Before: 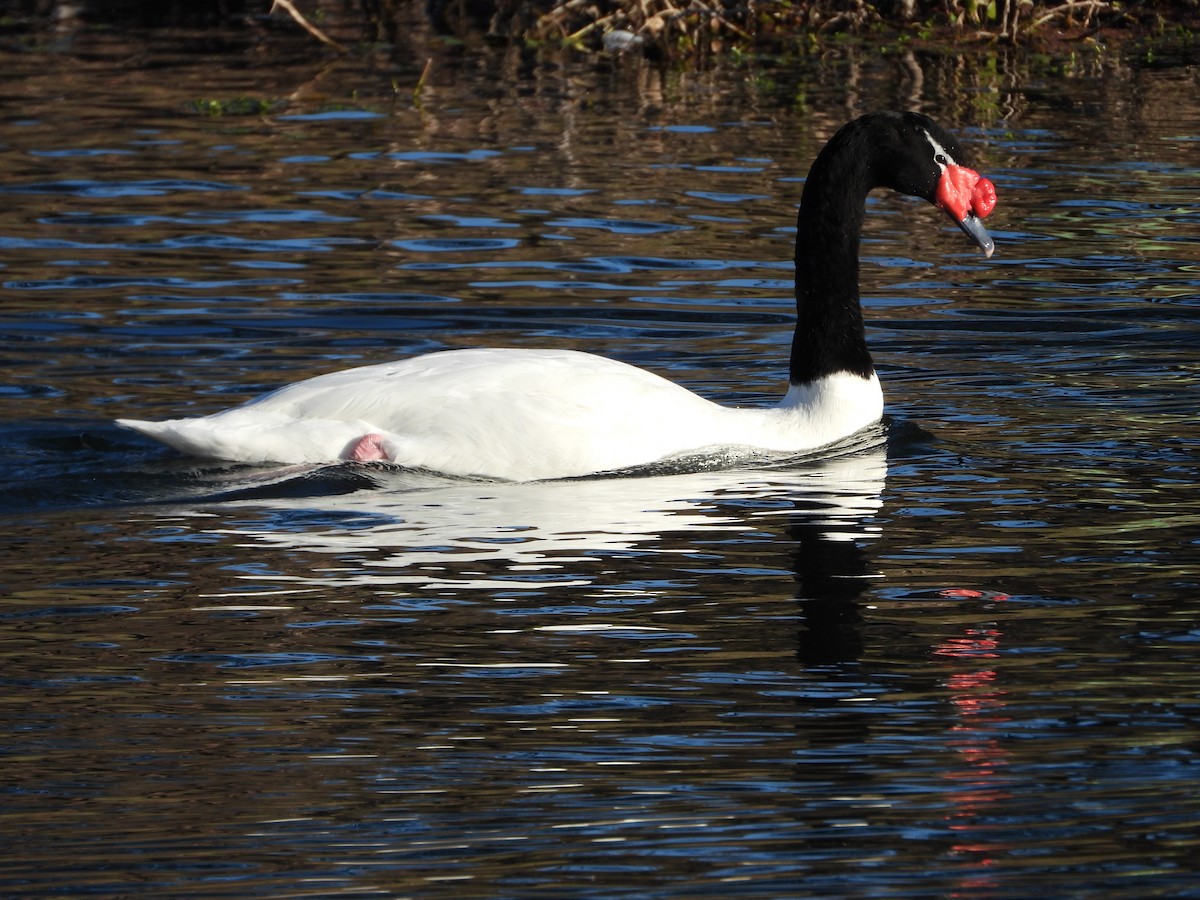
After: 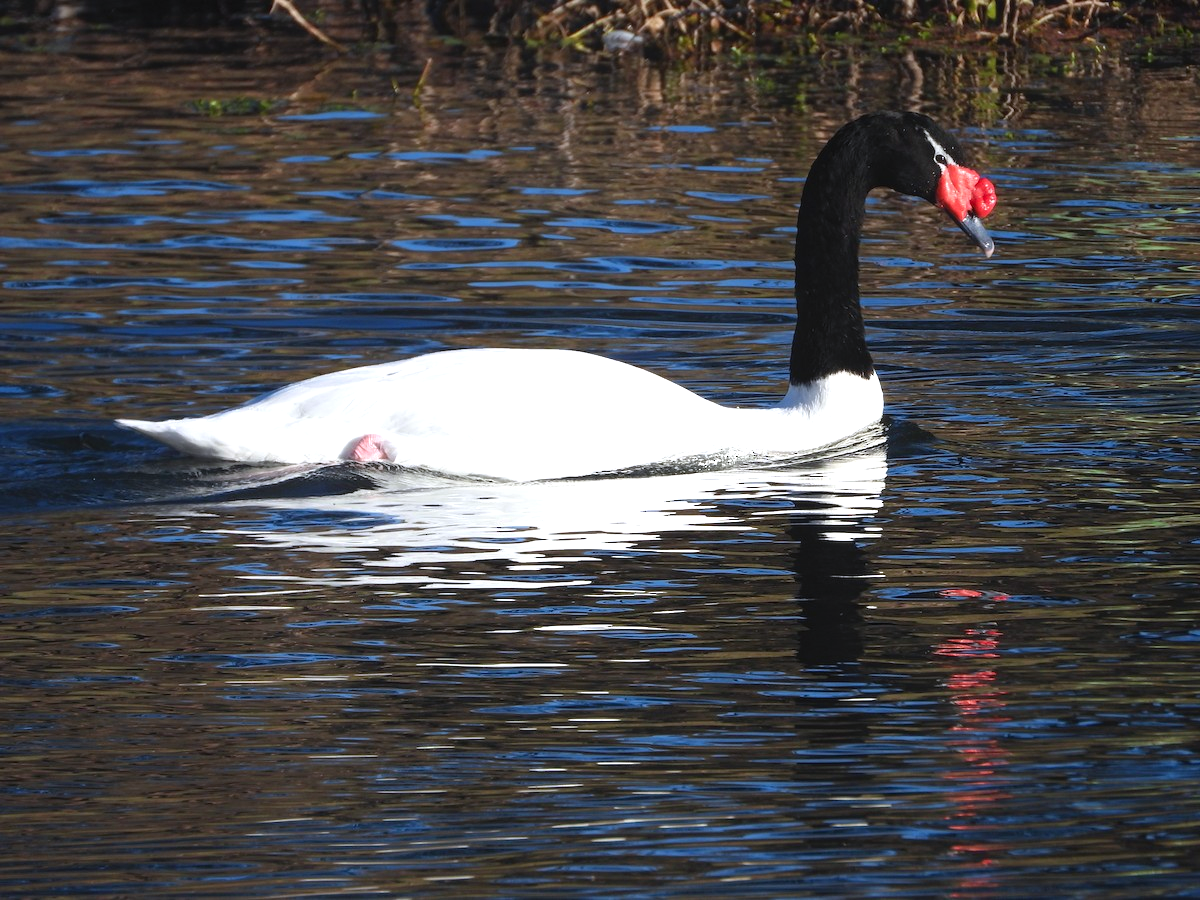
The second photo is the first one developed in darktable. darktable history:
contrast equalizer: y [[0.439, 0.44, 0.442, 0.457, 0.493, 0.498], [0.5 ×6], [0.5 ×6], [0 ×6], [0 ×6]]
exposure: black level correction 0, exposure 0.6 EV, compensate exposure bias true, compensate highlight preservation false
color calibration: illuminant as shot in camera, x 0.358, y 0.373, temperature 4628.91 K
